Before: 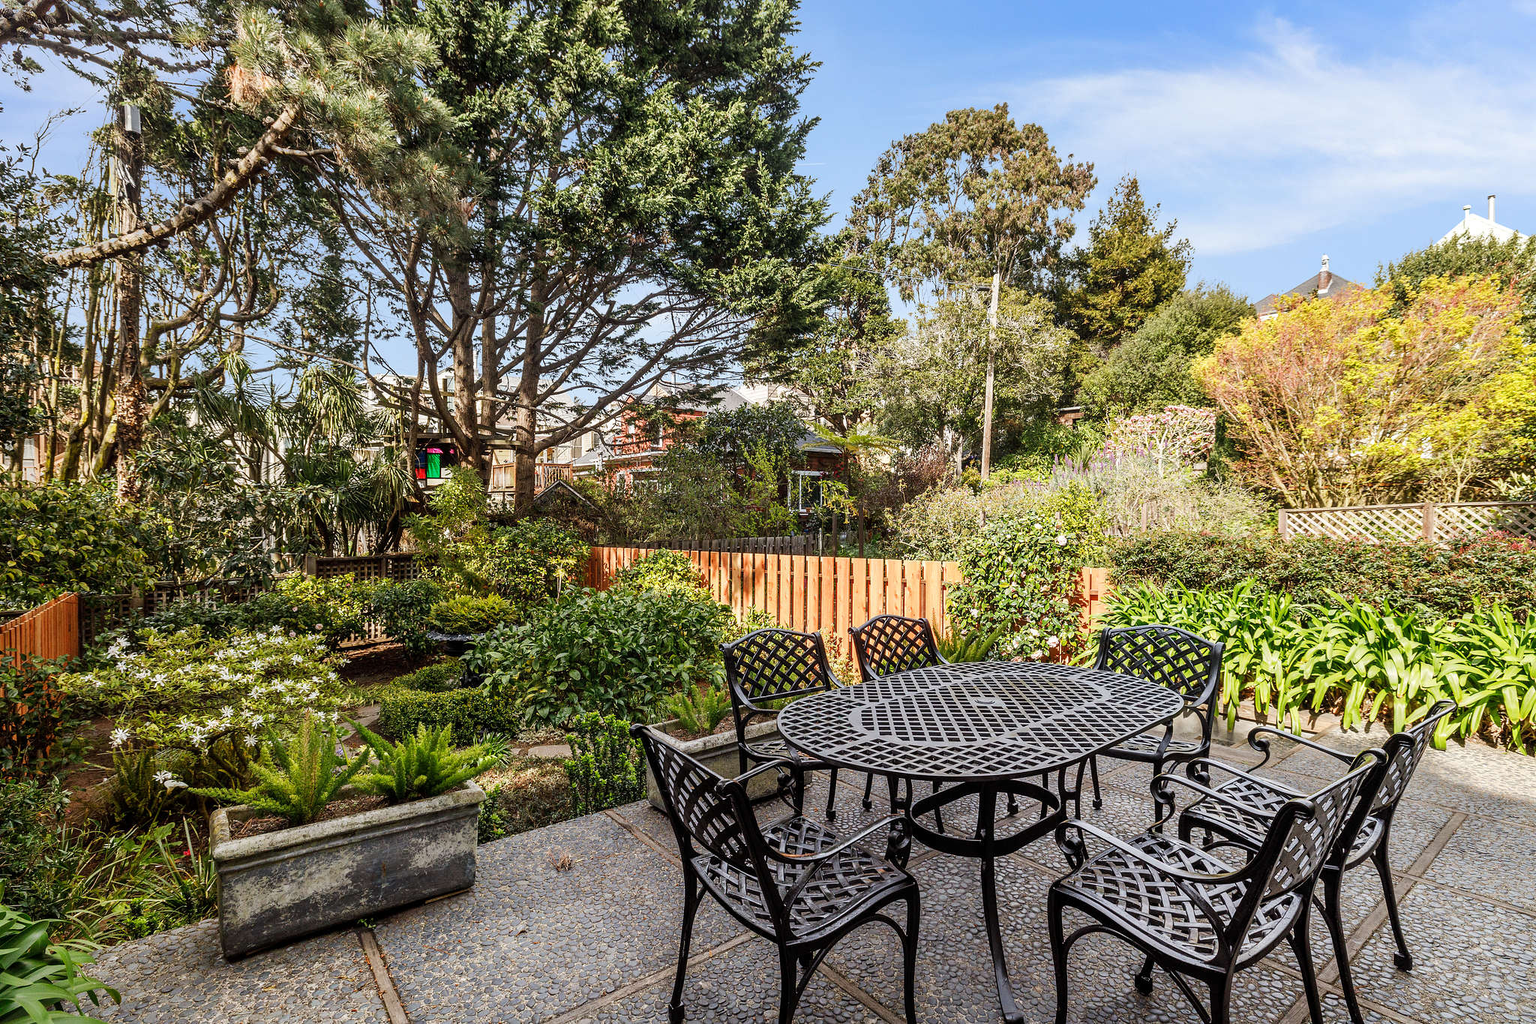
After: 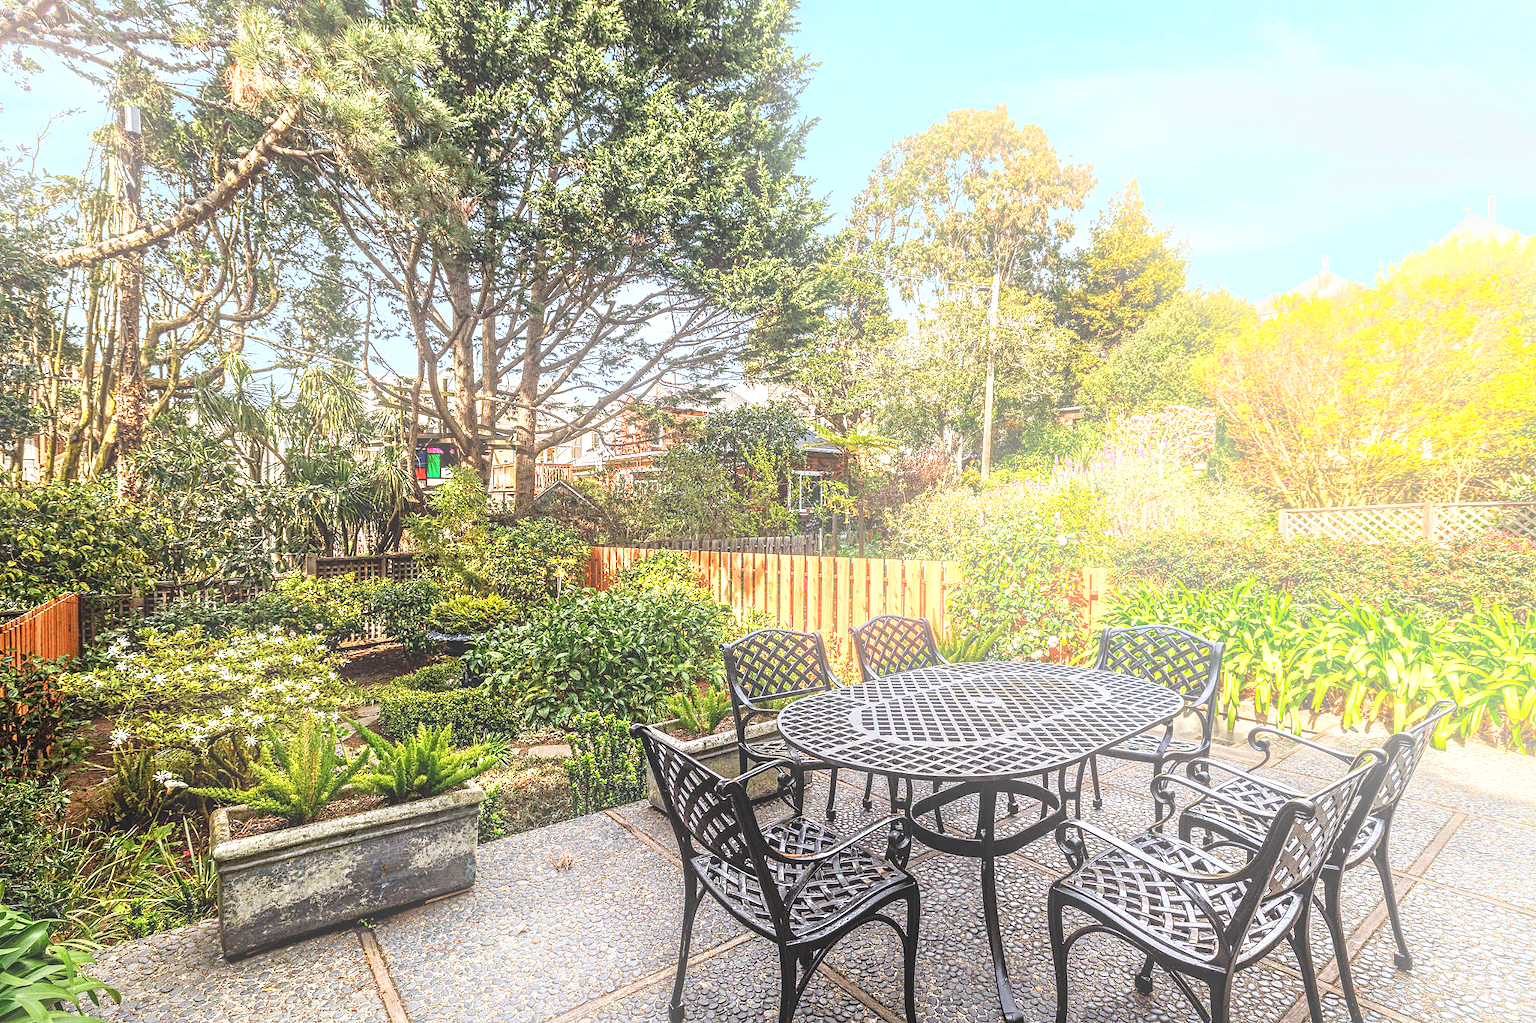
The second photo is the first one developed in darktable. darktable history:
exposure: black level correction 0, exposure 0.7 EV, compensate exposure bias true, compensate highlight preservation false
contrast equalizer: y [[0.5, 0.5, 0.5, 0.539, 0.64, 0.611], [0.5 ×6], [0.5 ×6], [0 ×6], [0 ×6]]
bloom: on, module defaults
